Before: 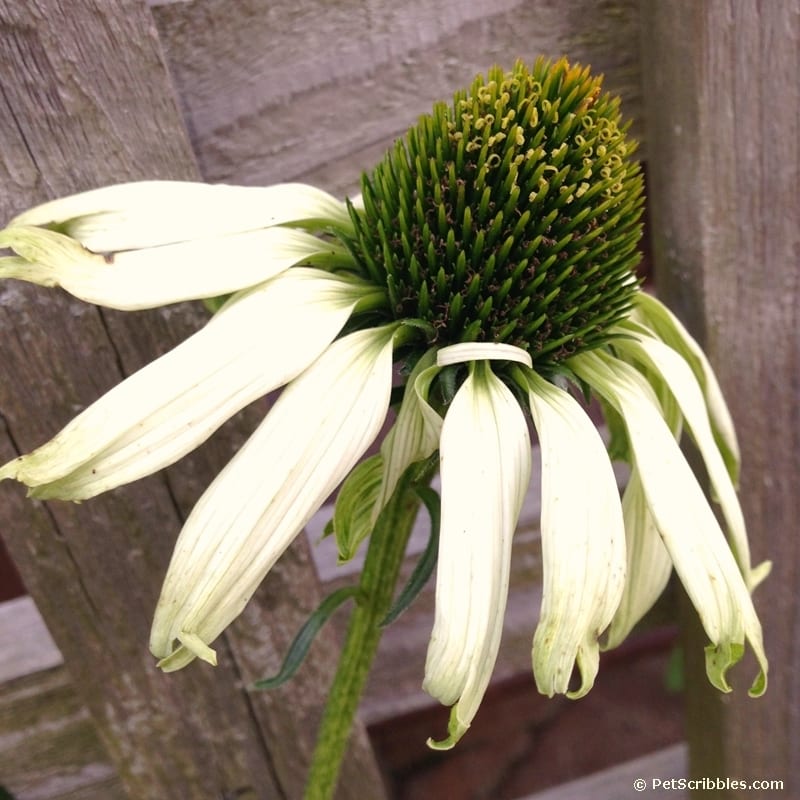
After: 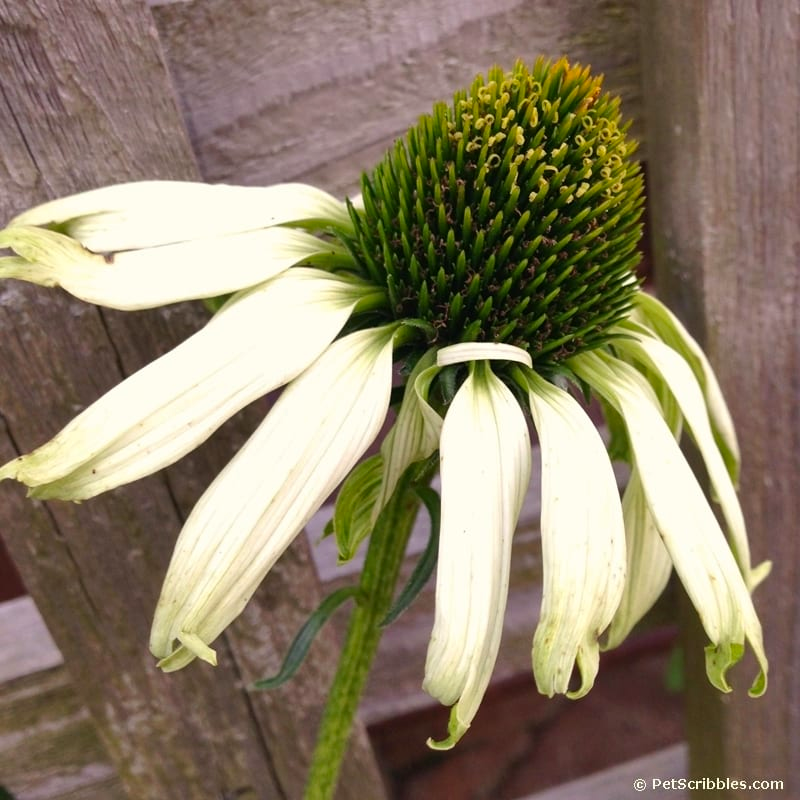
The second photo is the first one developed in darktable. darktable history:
contrast brightness saturation: contrast 0.04, saturation 0.16
shadows and highlights: highlights color adjustment 0%, soften with gaussian
